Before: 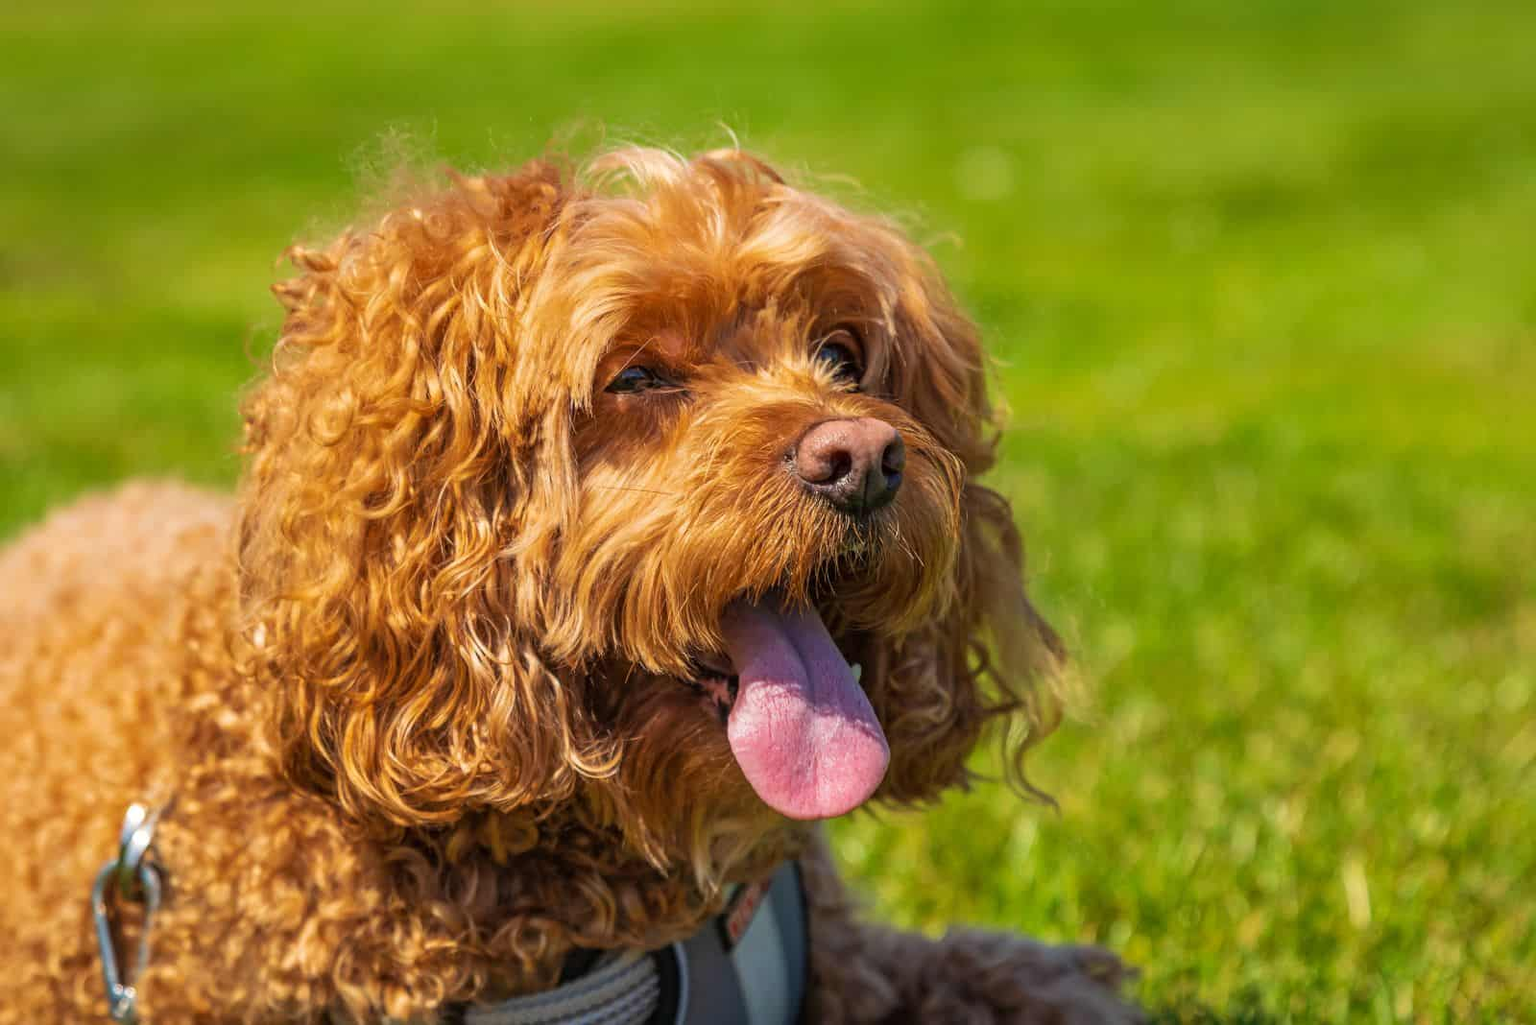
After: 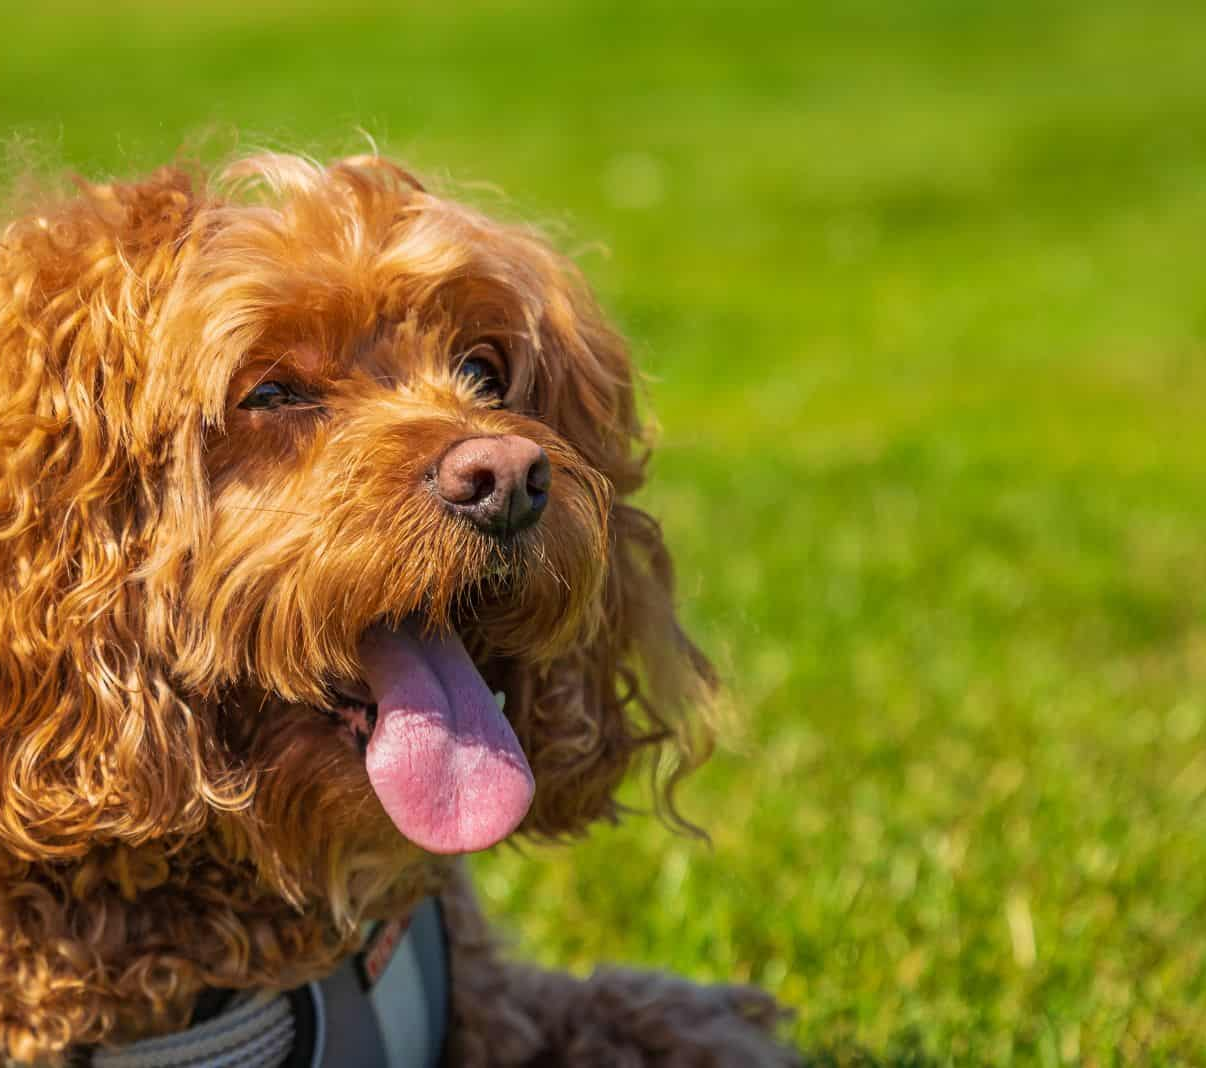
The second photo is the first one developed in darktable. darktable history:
crop and rotate: left 24.618%
